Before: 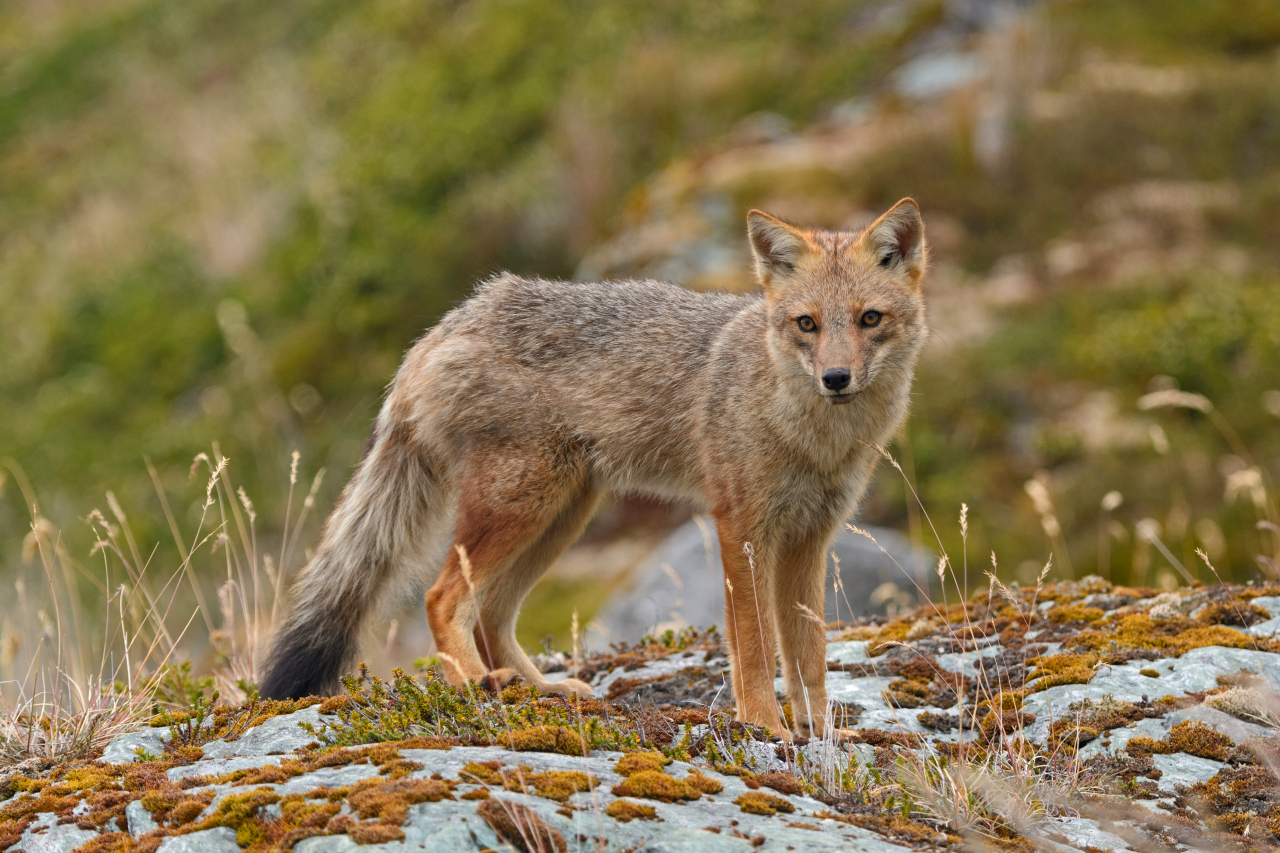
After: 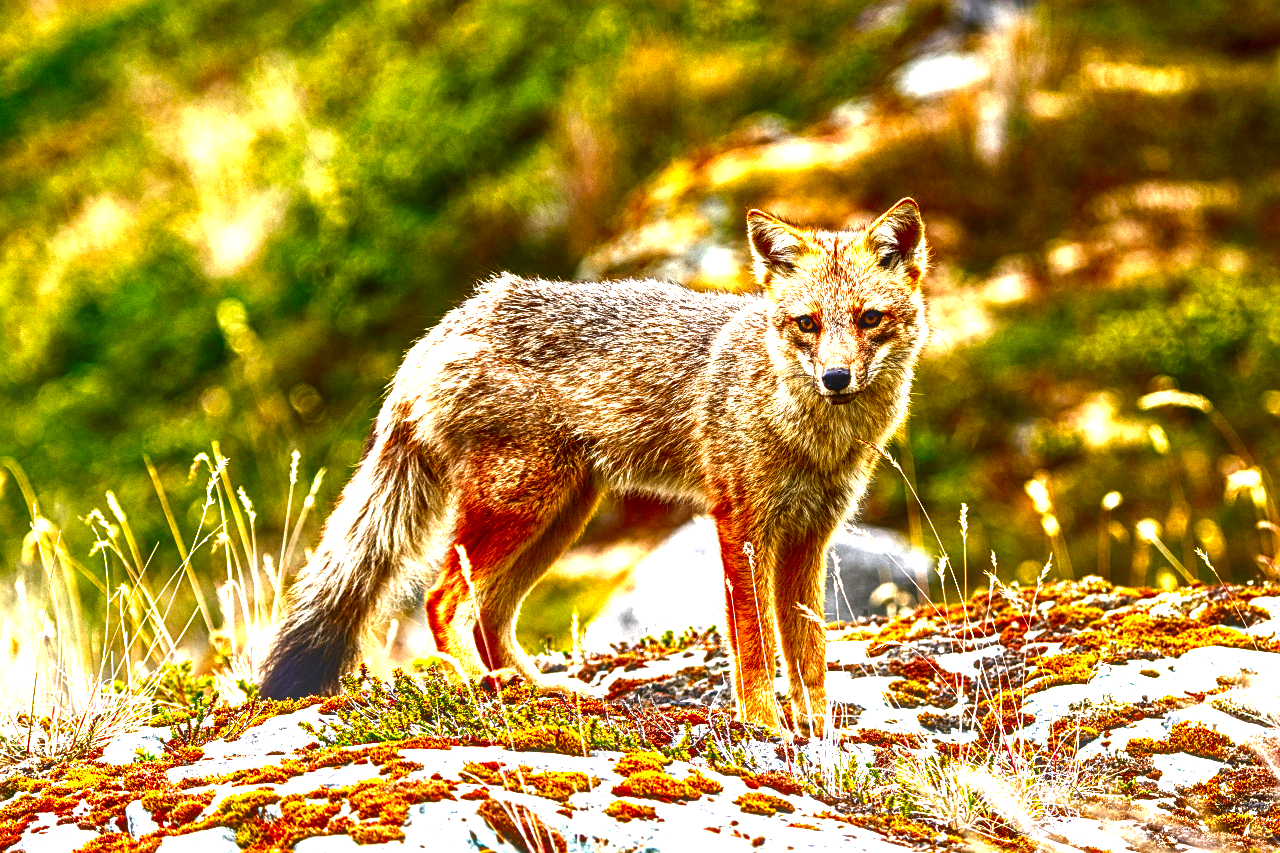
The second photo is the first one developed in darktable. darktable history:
exposure: black level correction 0, exposure 1.75 EV, compensate exposure bias true, compensate highlight preservation false
contrast brightness saturation: brightness -1, saturation 1
sharpen: on, module defaults
local contrast: detail 130%
